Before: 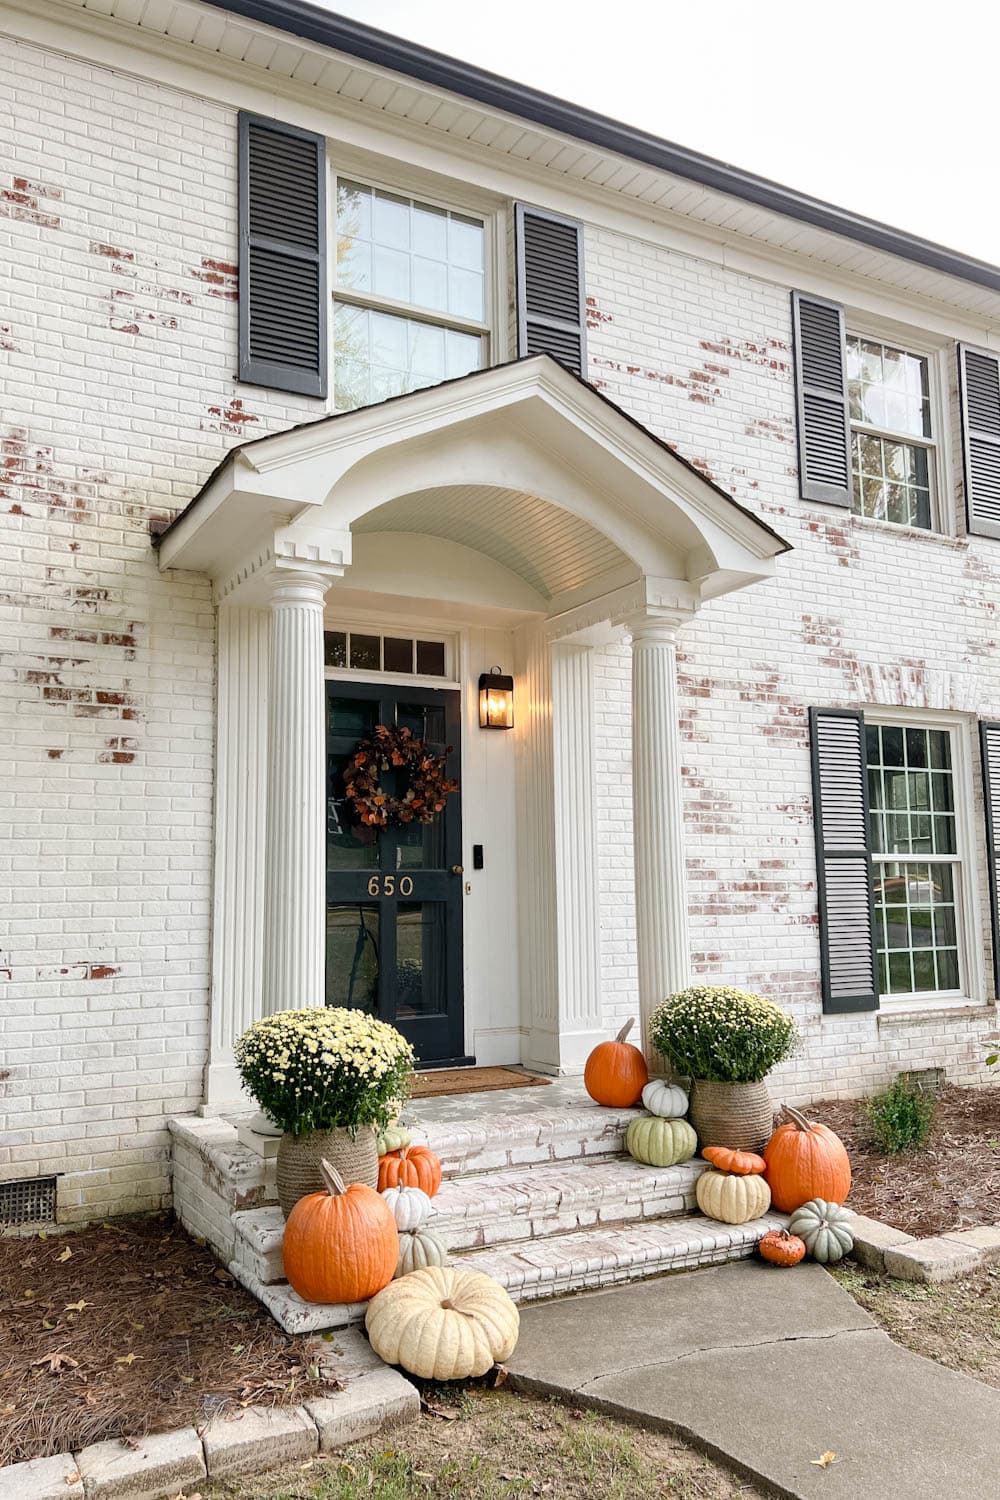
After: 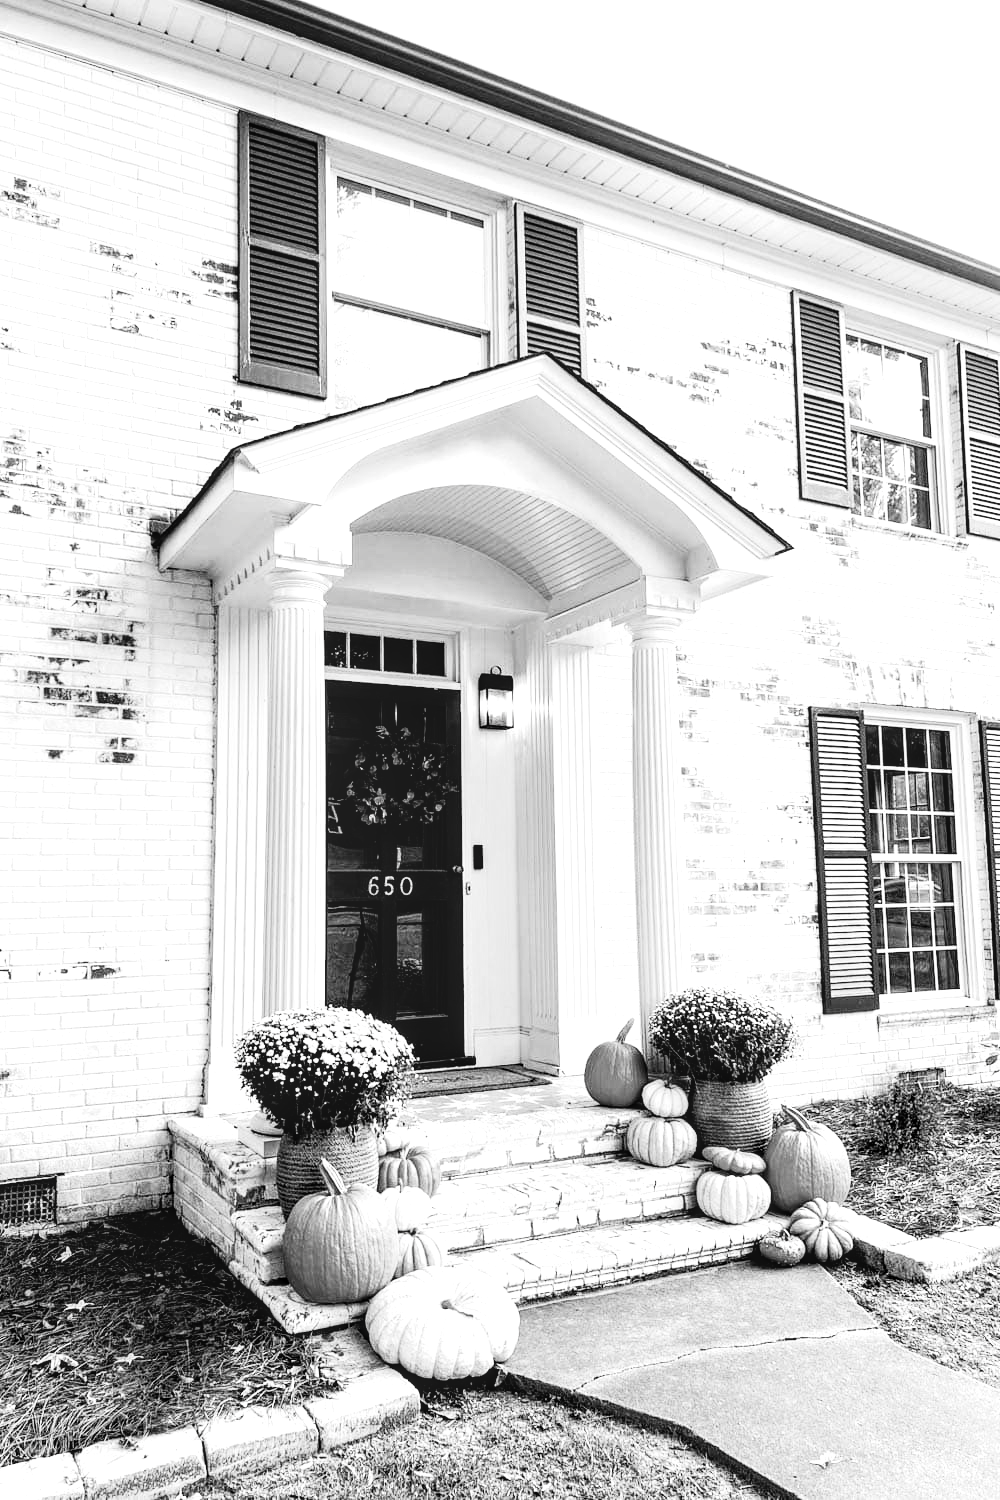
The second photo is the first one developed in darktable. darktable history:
tone equalizer: -8 EV -1.08 EV, -7 EV -1.02 EV, -6 EV -0.89 EV, -5 EV -0.538 EV, -3 EV 0.577 EV, -2 EV 0.865 EV, -1 EV 1 EV, +0 EV 1.08 EV
local contrast: on, module defaults
contrast brightness saturation: contrast -0.027, brightness -0.609, saturation -0.996
base curve: curves: ch0 [(0, 0) (0.028, 0.03) (0.121, 0.232) (0.46, 0.748) (0.859, 0.968) (1, 1)], preserve colors none
